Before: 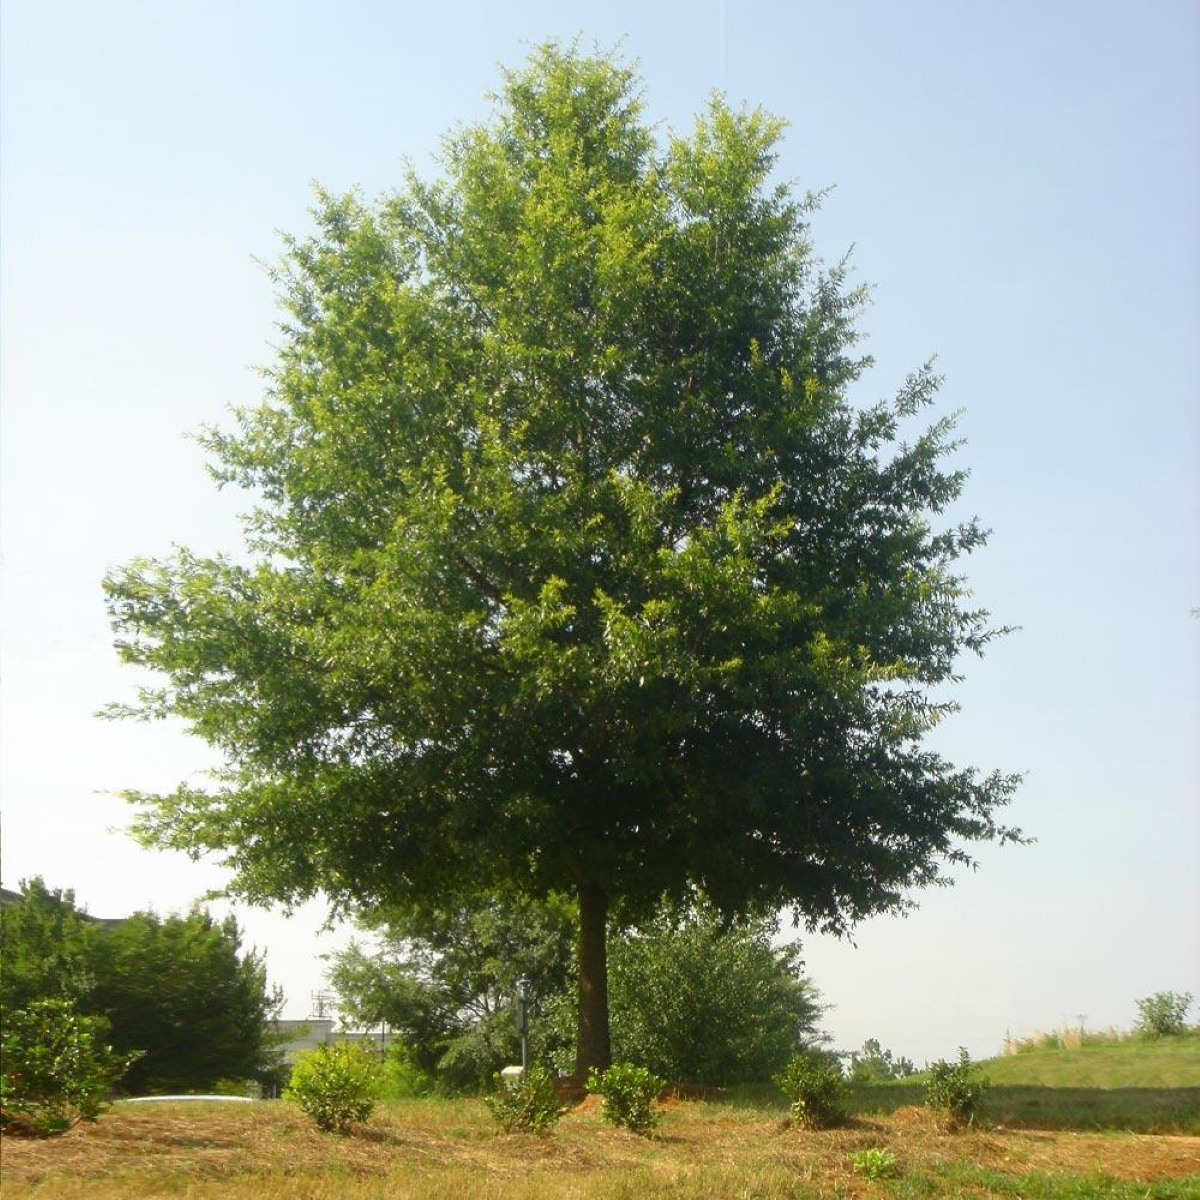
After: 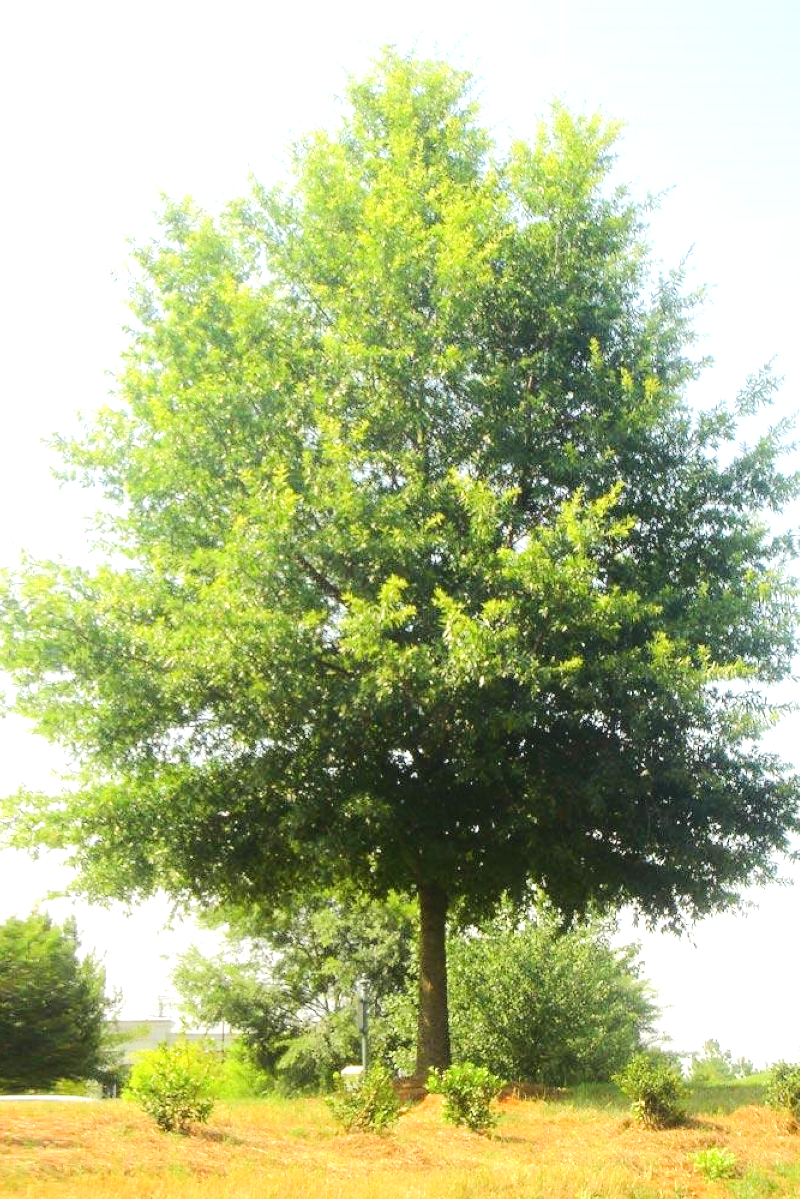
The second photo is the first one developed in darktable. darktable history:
tone equalizer: -7 EV 0.156 EV, -6 EV 0.585 EV, -5 EV 1.19 EV, -4 EV 1.33 EV, -3 EV 1.13 EV, -2 EV 0.6 EV, -1 EV 0.153 EV, edges refinement/feathering 500, mask exposure compensation -1.57 EV, preserve details no
crop and rotate: left 13.414%, right 19.903%
exposure: exposure 0.701 EV, compensate highlight preservation false
